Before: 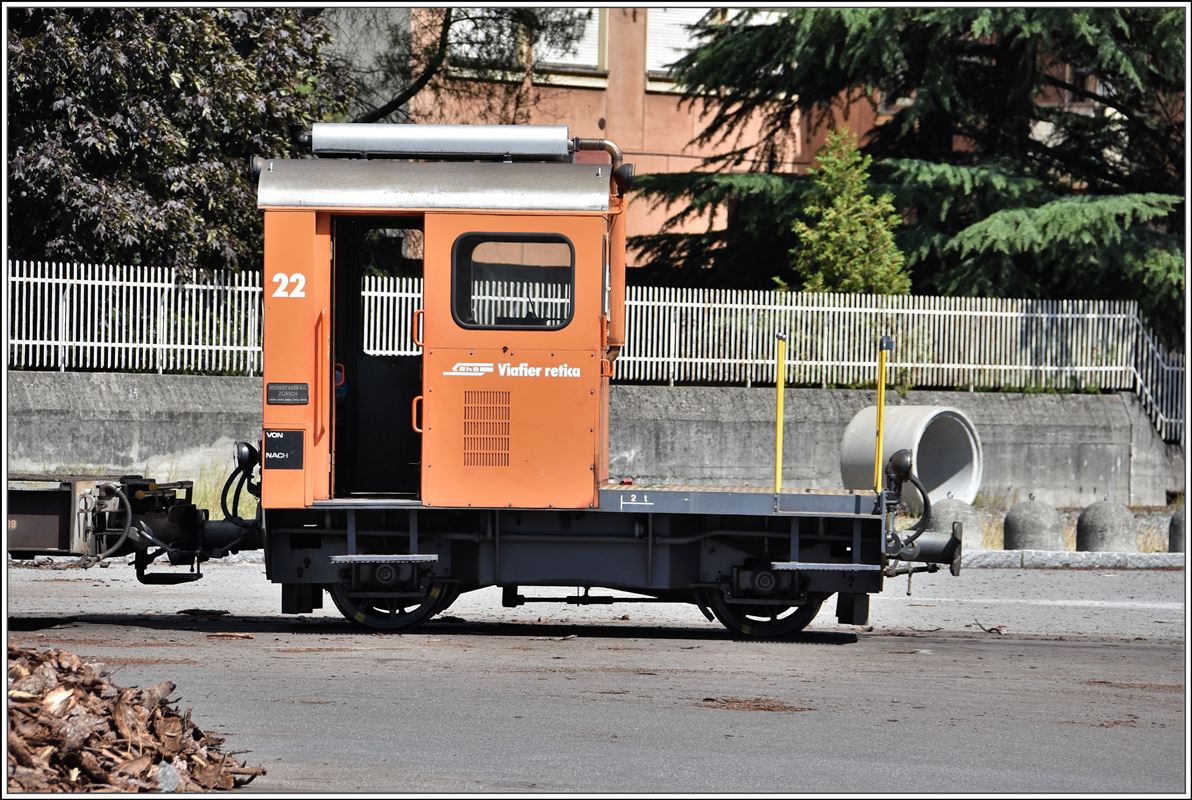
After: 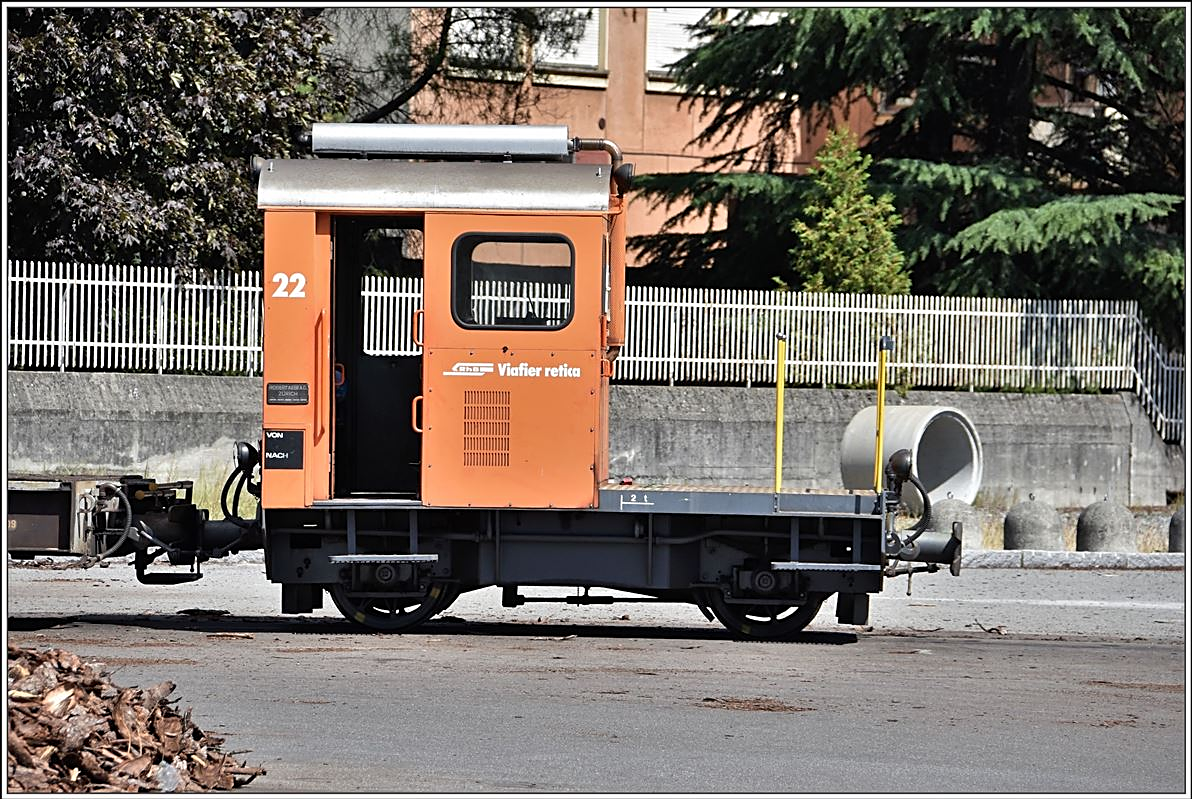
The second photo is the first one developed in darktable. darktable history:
sharpen: on, module defaults
crop: bottom 0.073%
